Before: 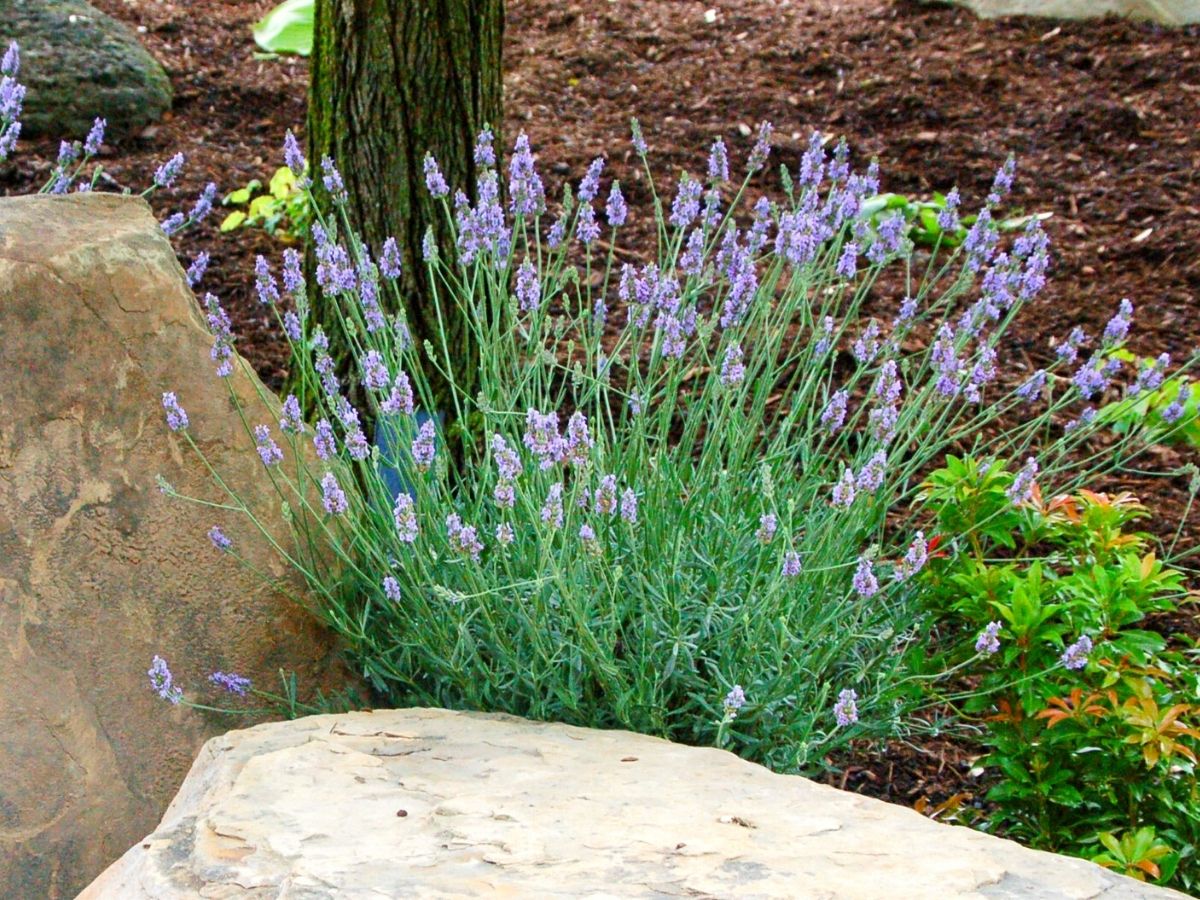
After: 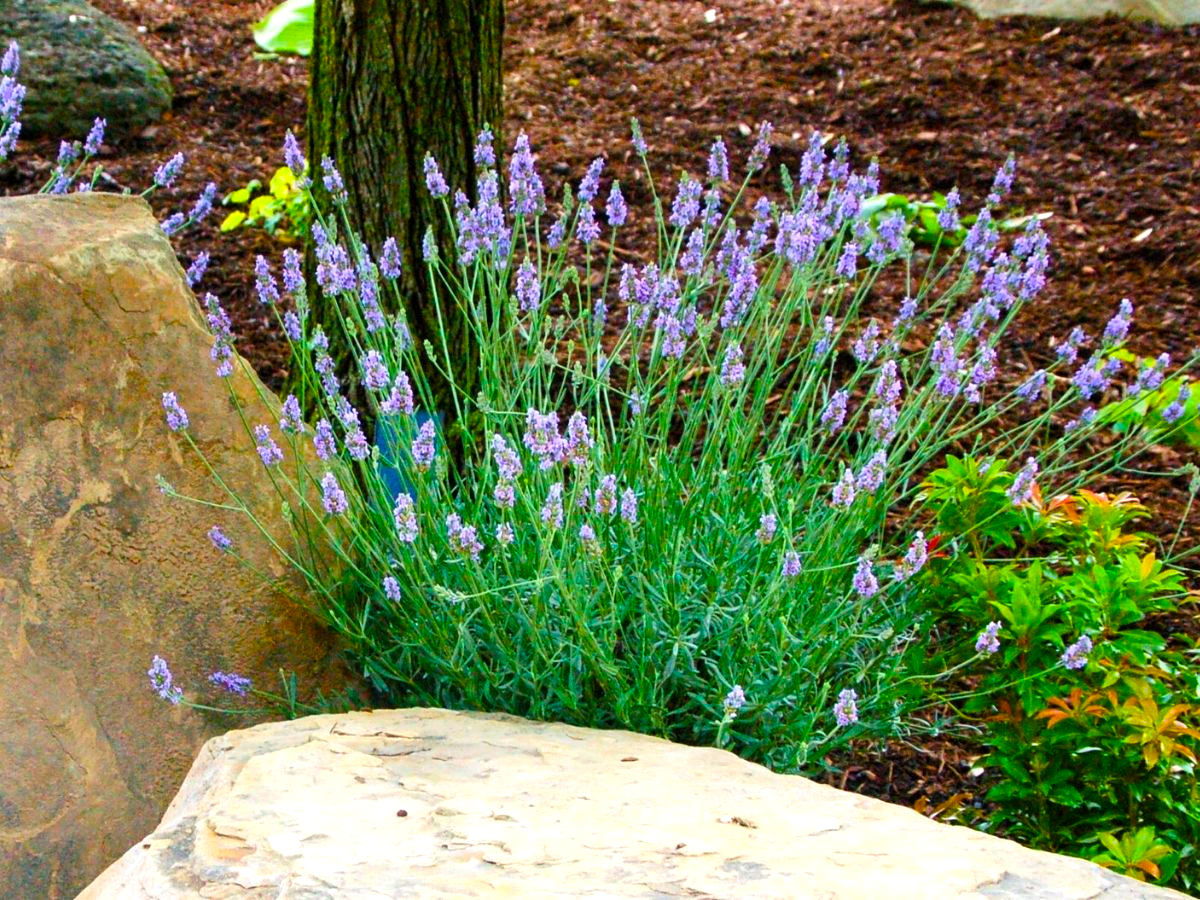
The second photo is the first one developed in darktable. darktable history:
color balance rgb: highlights gain › chroma 0.155%, highlights gain › hue 330.63°, perceptual saturation grading › global saturation 30.975%, global vibrance 30.256%, contrast 9.992%
